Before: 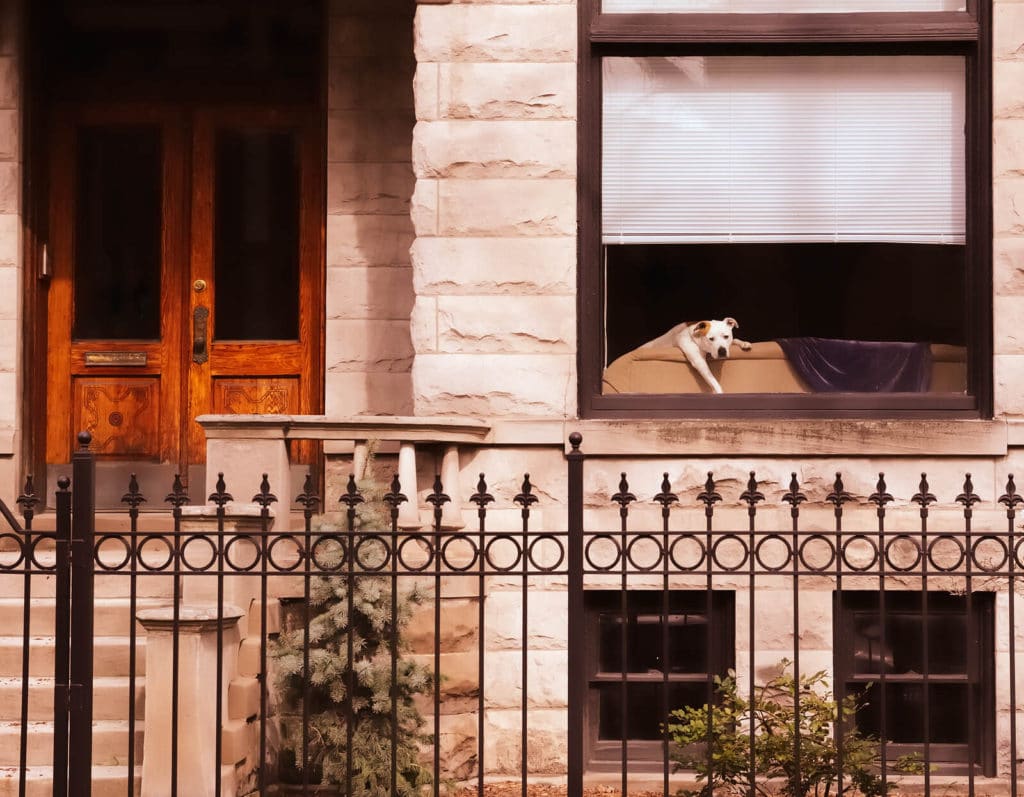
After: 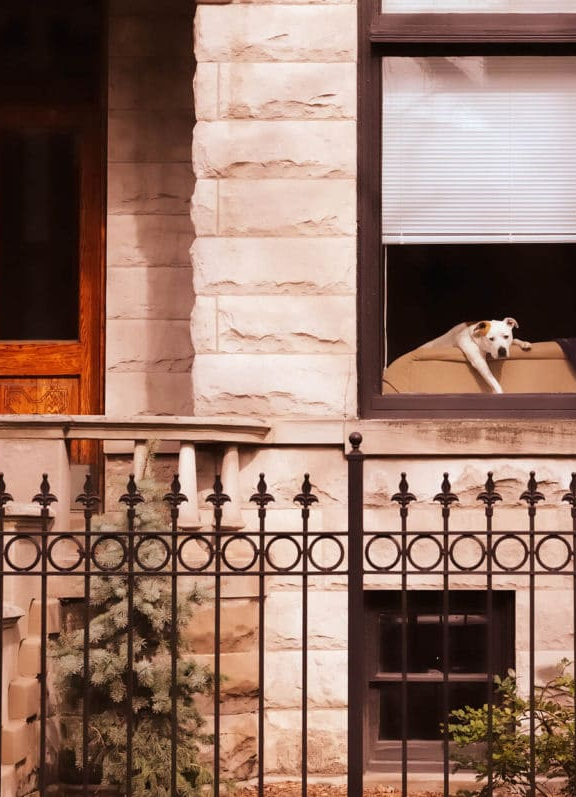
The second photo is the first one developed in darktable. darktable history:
crop: left 21.496%, right 22.254%
exposure: exposure -0.01 EV, compensate highlight preservation false
